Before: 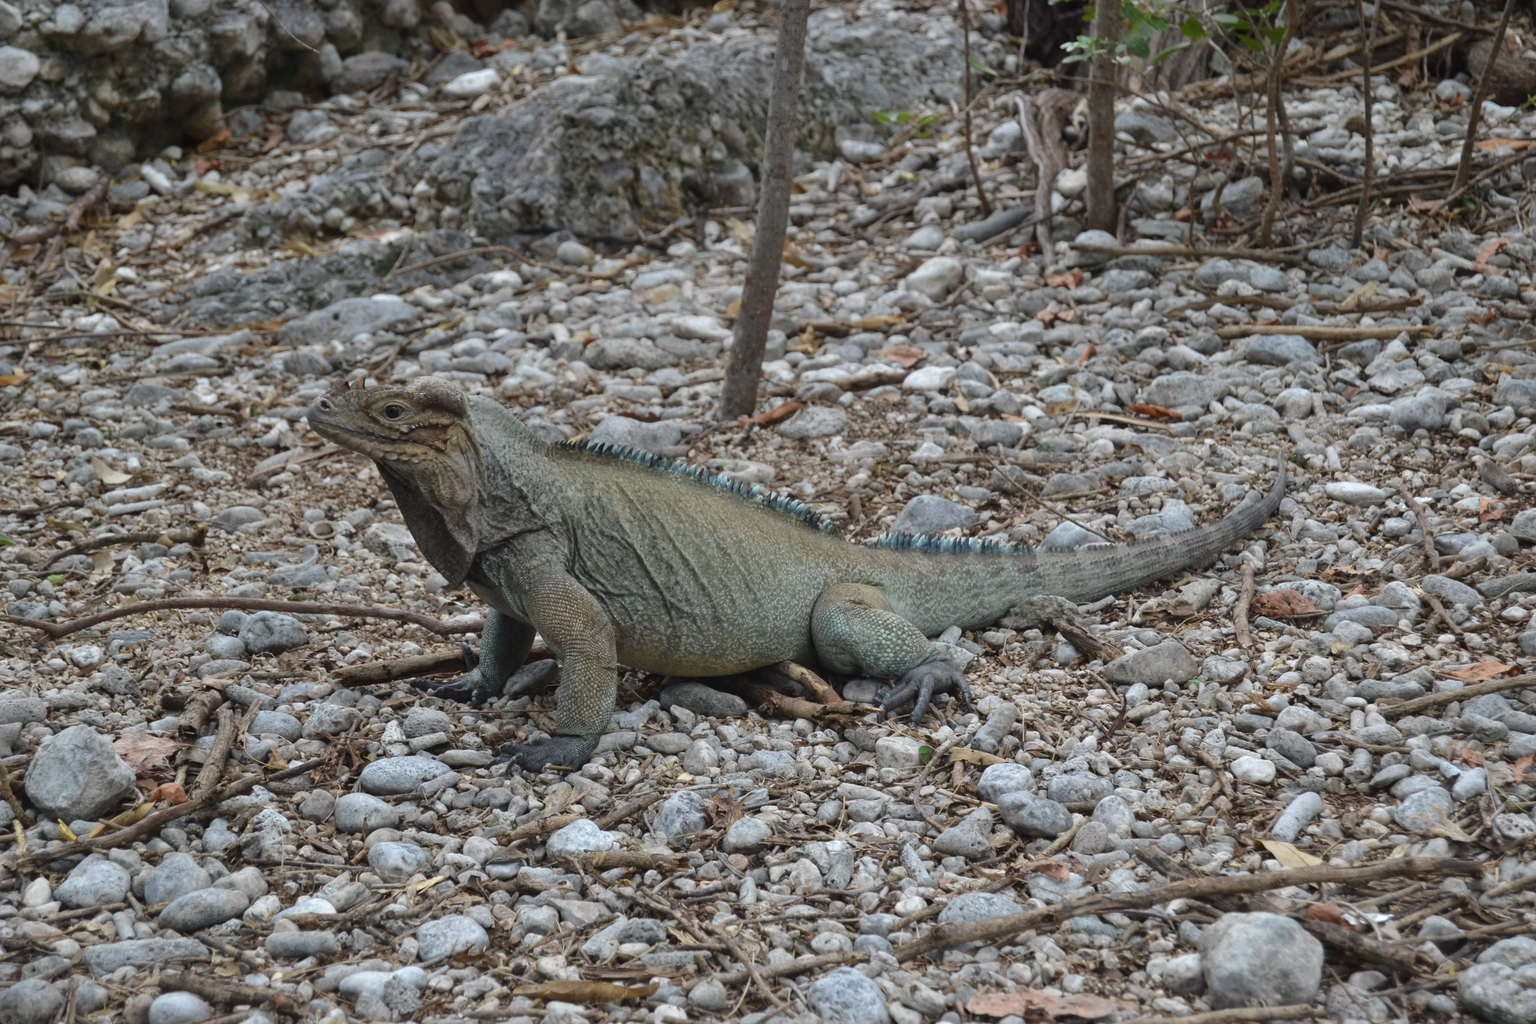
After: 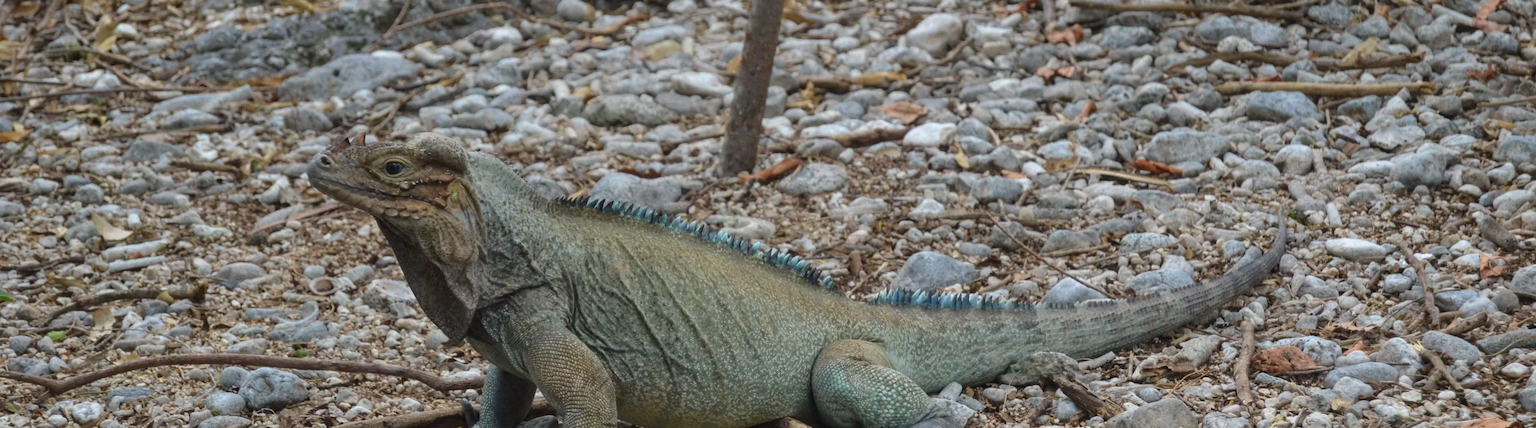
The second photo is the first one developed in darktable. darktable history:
local contrast: detail 110%
crop and rotate: top 23.84%, bottom 34.294%
velvia: on, module defaults
